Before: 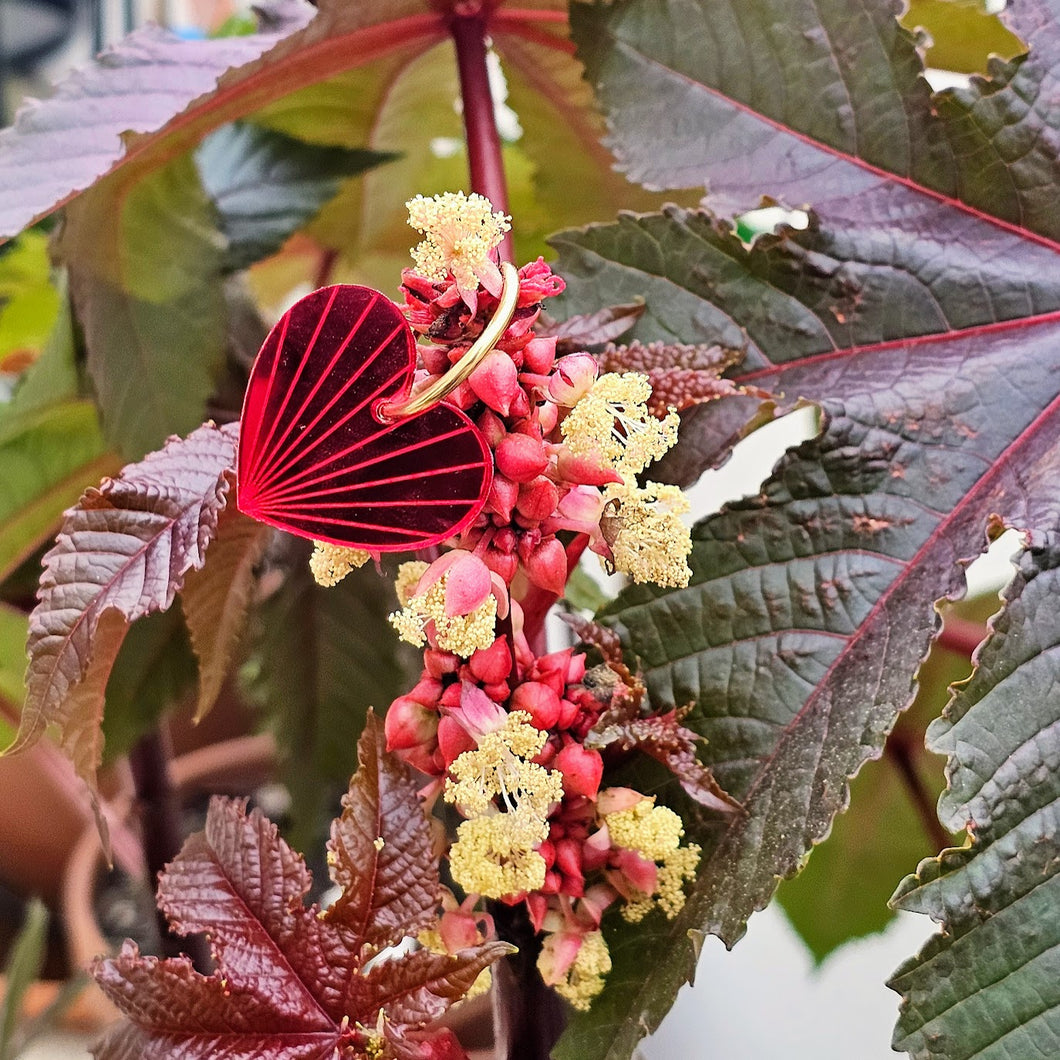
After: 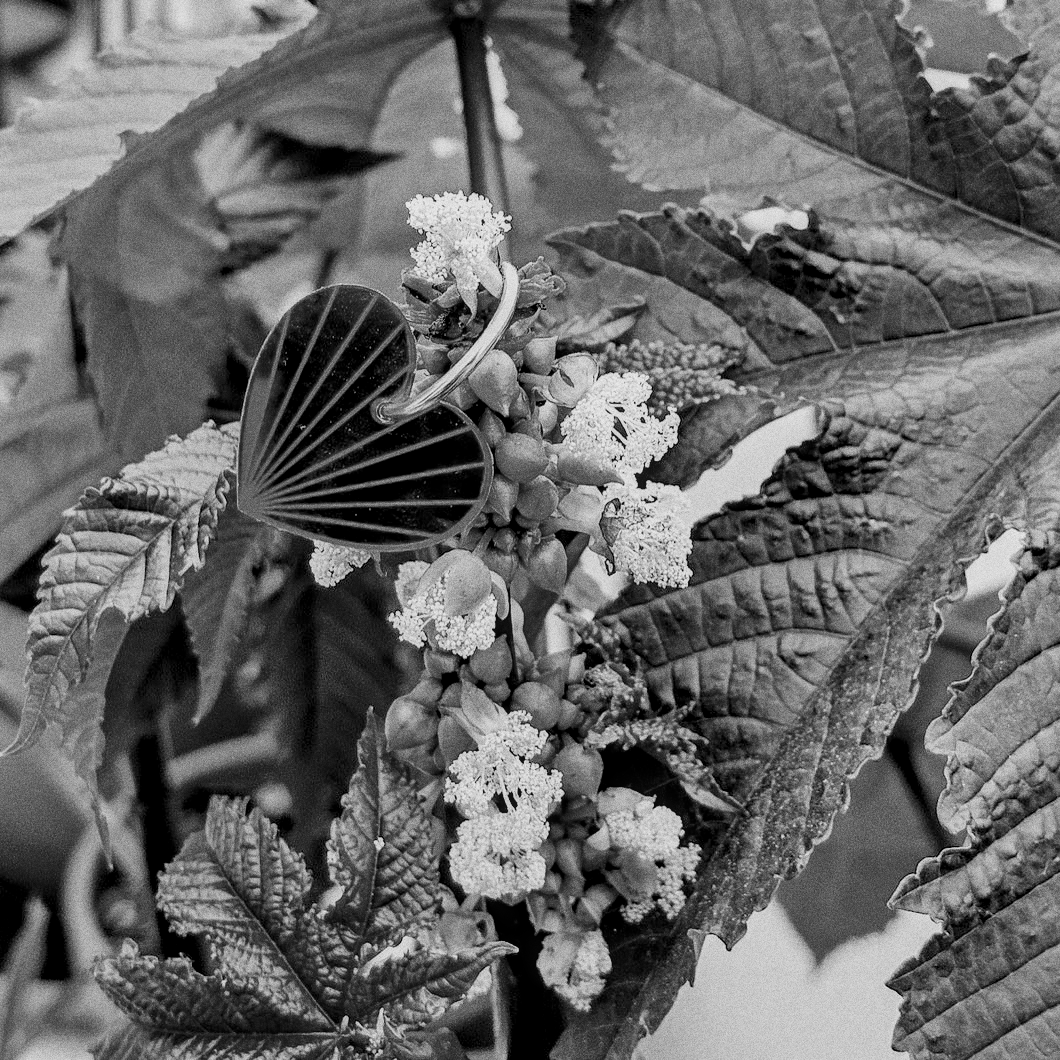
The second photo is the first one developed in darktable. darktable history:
grain: coarseness 0.09 ISO, strength 40%
white balance: red 0.931, blue 1.11
monochrome: on, module defaults
filmic rgb: black relative exposure -7.75 EV, white relative exposure 4.4 EV, threshold 3 EV, target black luminance 0%, hardness 3.76, latitude 50.51%, contrast 1.074, highlights saturation mix 10%, shadows ↔ highlights balance -0.22%, color science v4 (2020), enable highlight reconstruction true
local contrast: on, module defaults
